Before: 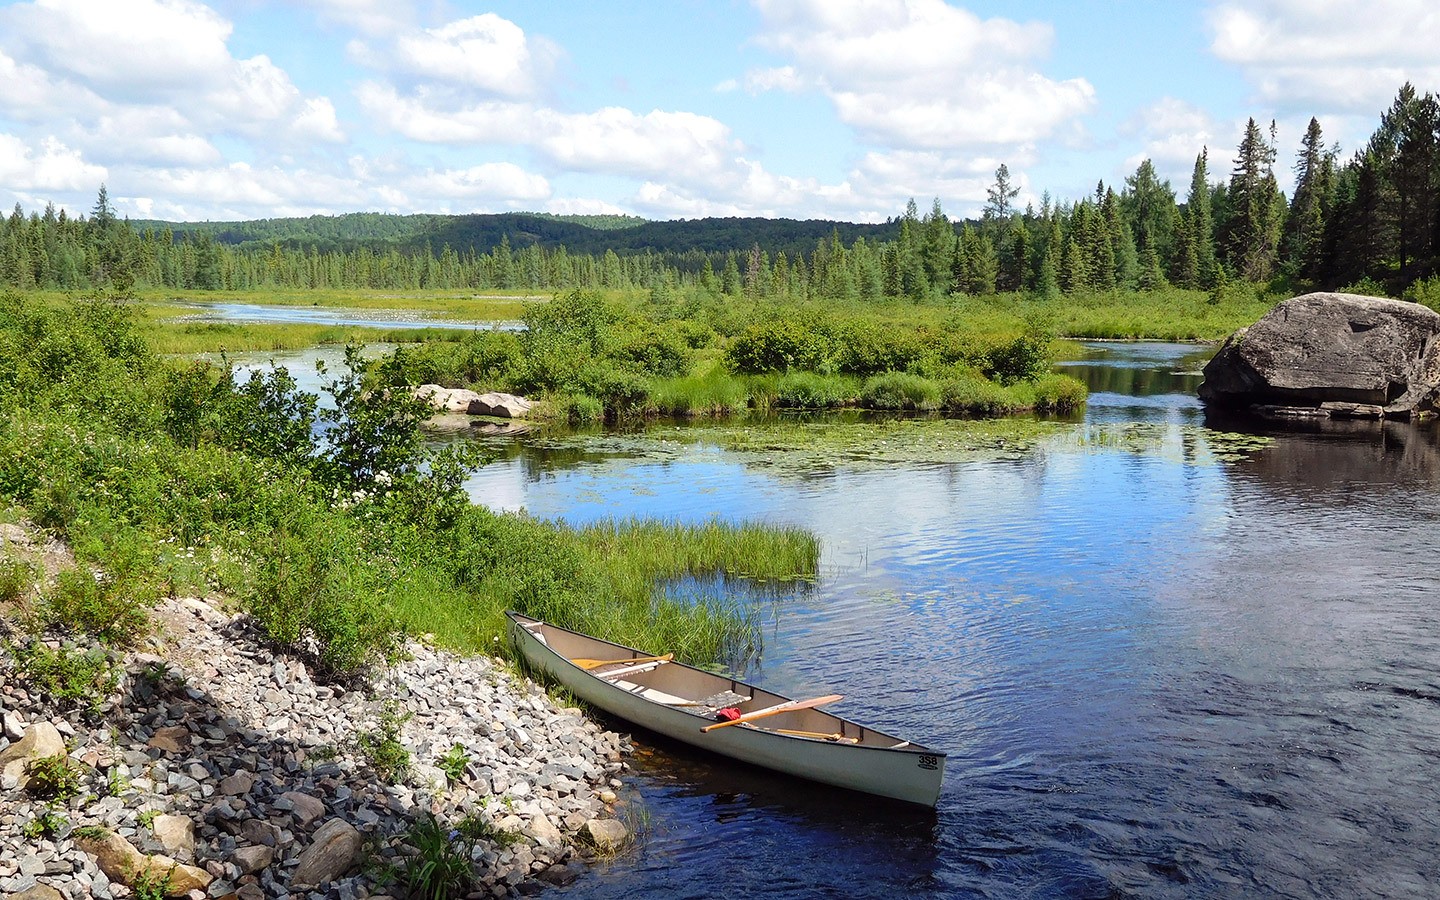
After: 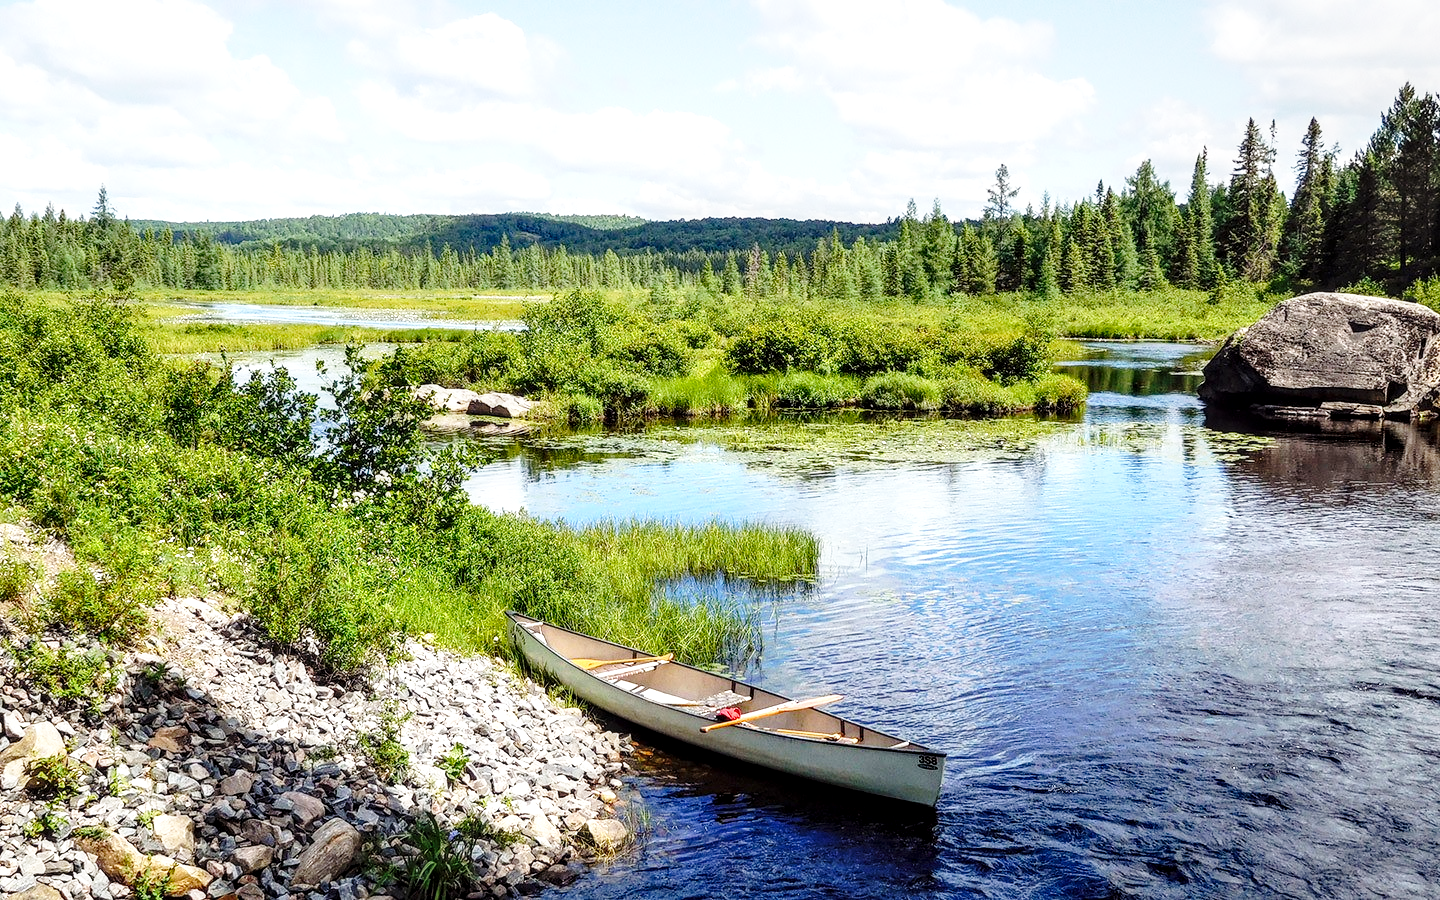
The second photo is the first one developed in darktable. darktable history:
base curve: curves: ch0 [(0, 0) (0.028, 0.03) (0.121, 0.232) (0.46, 0.748) (0.859, 0.968) (1, 1)], preserve colors none
local contrast: detail 144%
